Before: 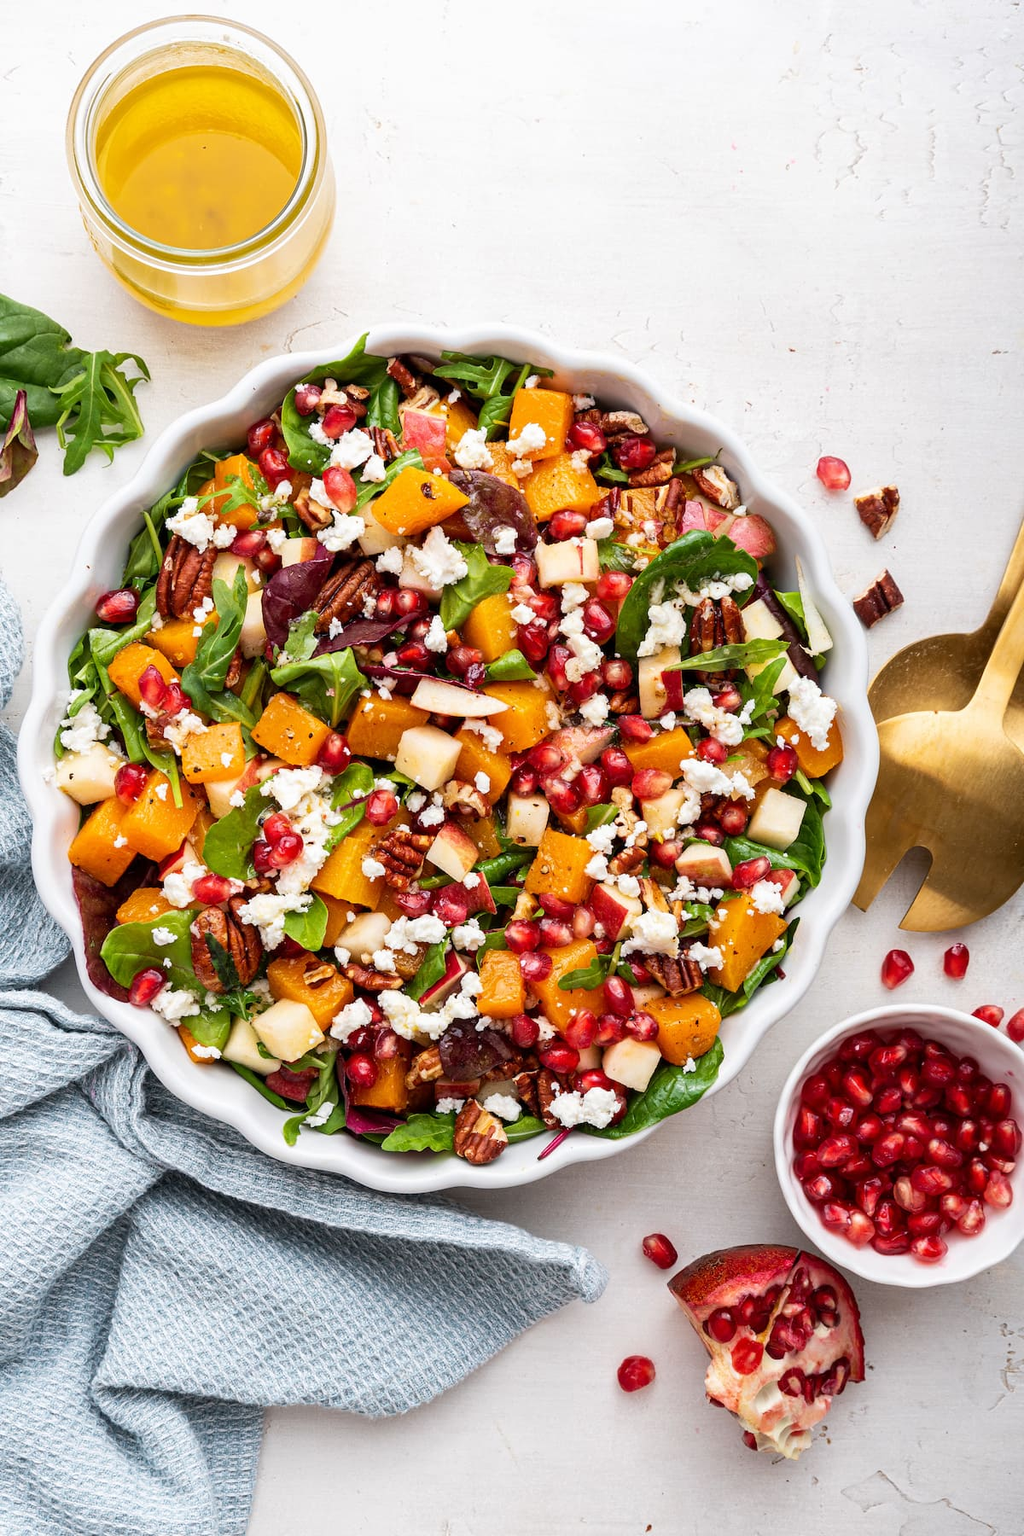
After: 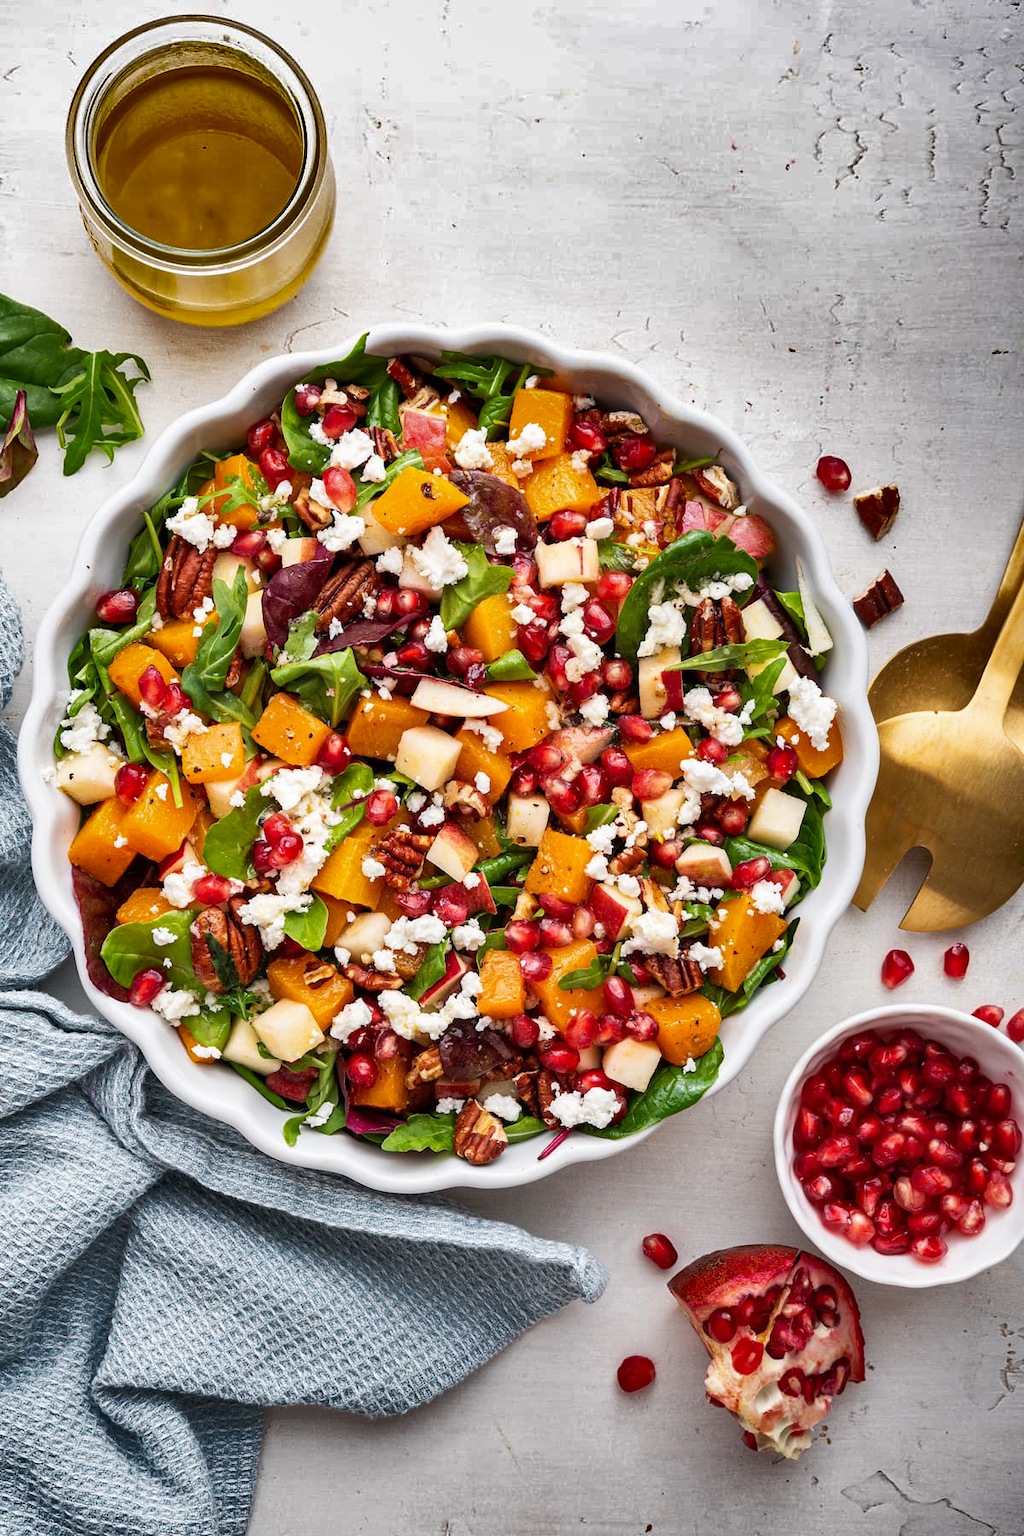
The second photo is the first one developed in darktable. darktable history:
shadows and highlights: shadows 21.04, highlights -80.87, soften with gaussian
